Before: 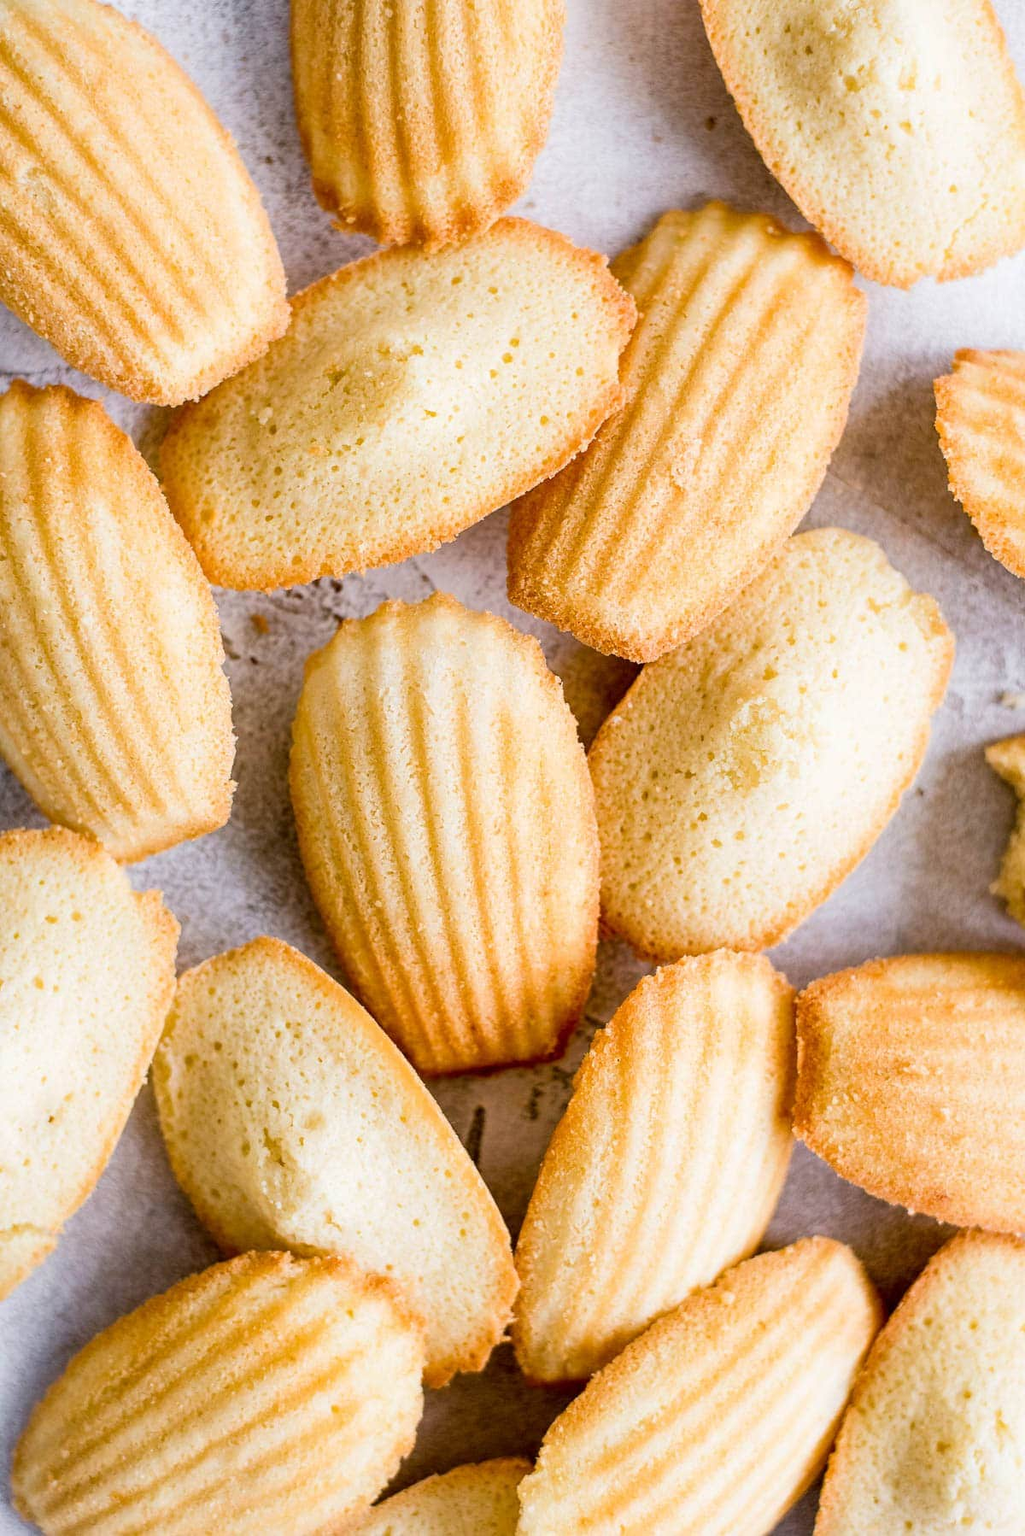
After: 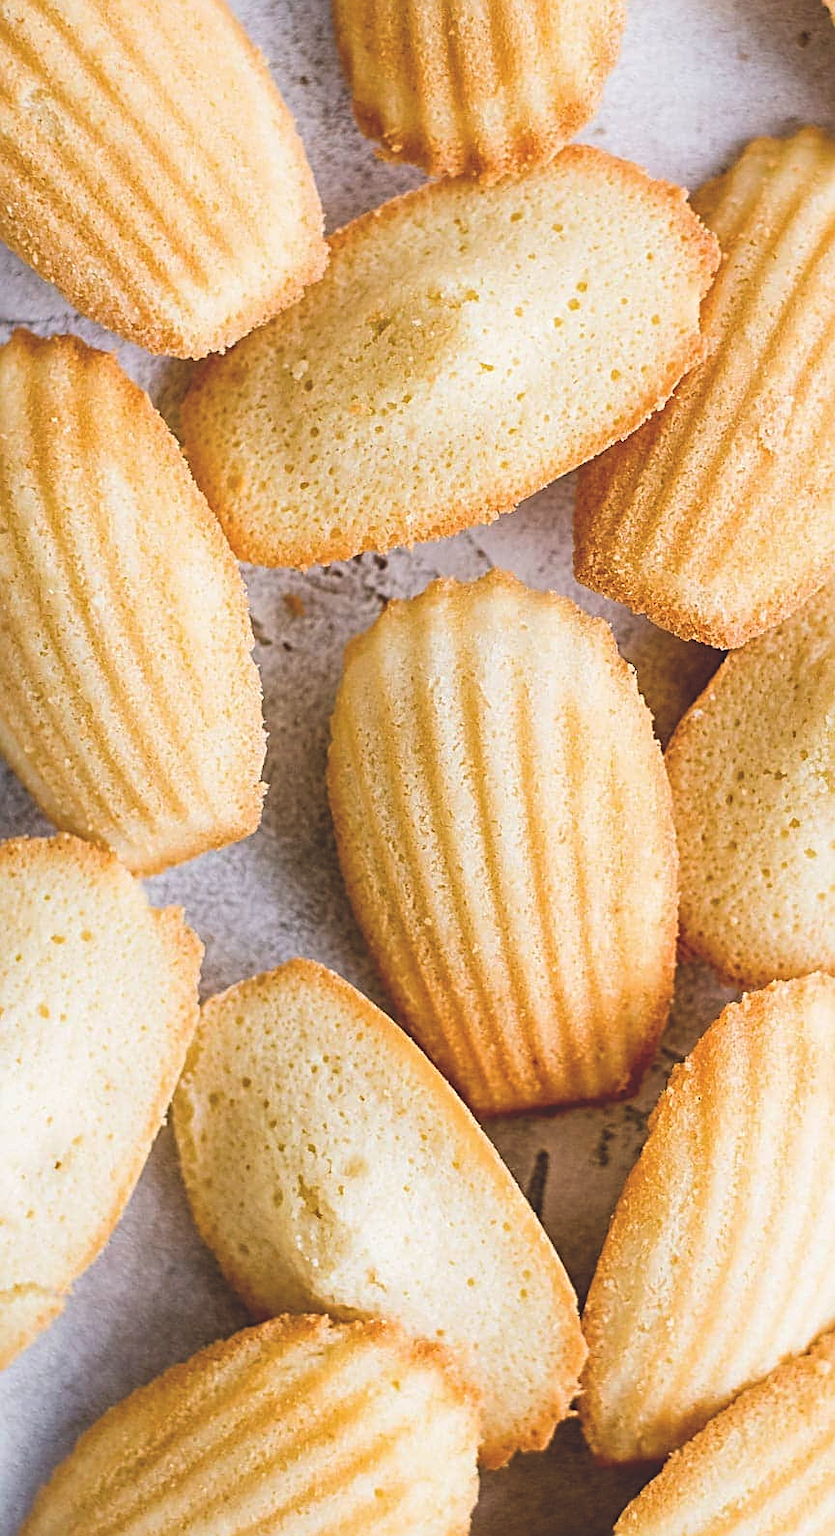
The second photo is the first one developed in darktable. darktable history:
crop: top 5.797%, right 27.892%, bottom 5.761%
sharpen: radius 2.532, amount 0.617
exposure: black level correction -0.023, exposure -0.035 EV, compensate highlight preservation false
